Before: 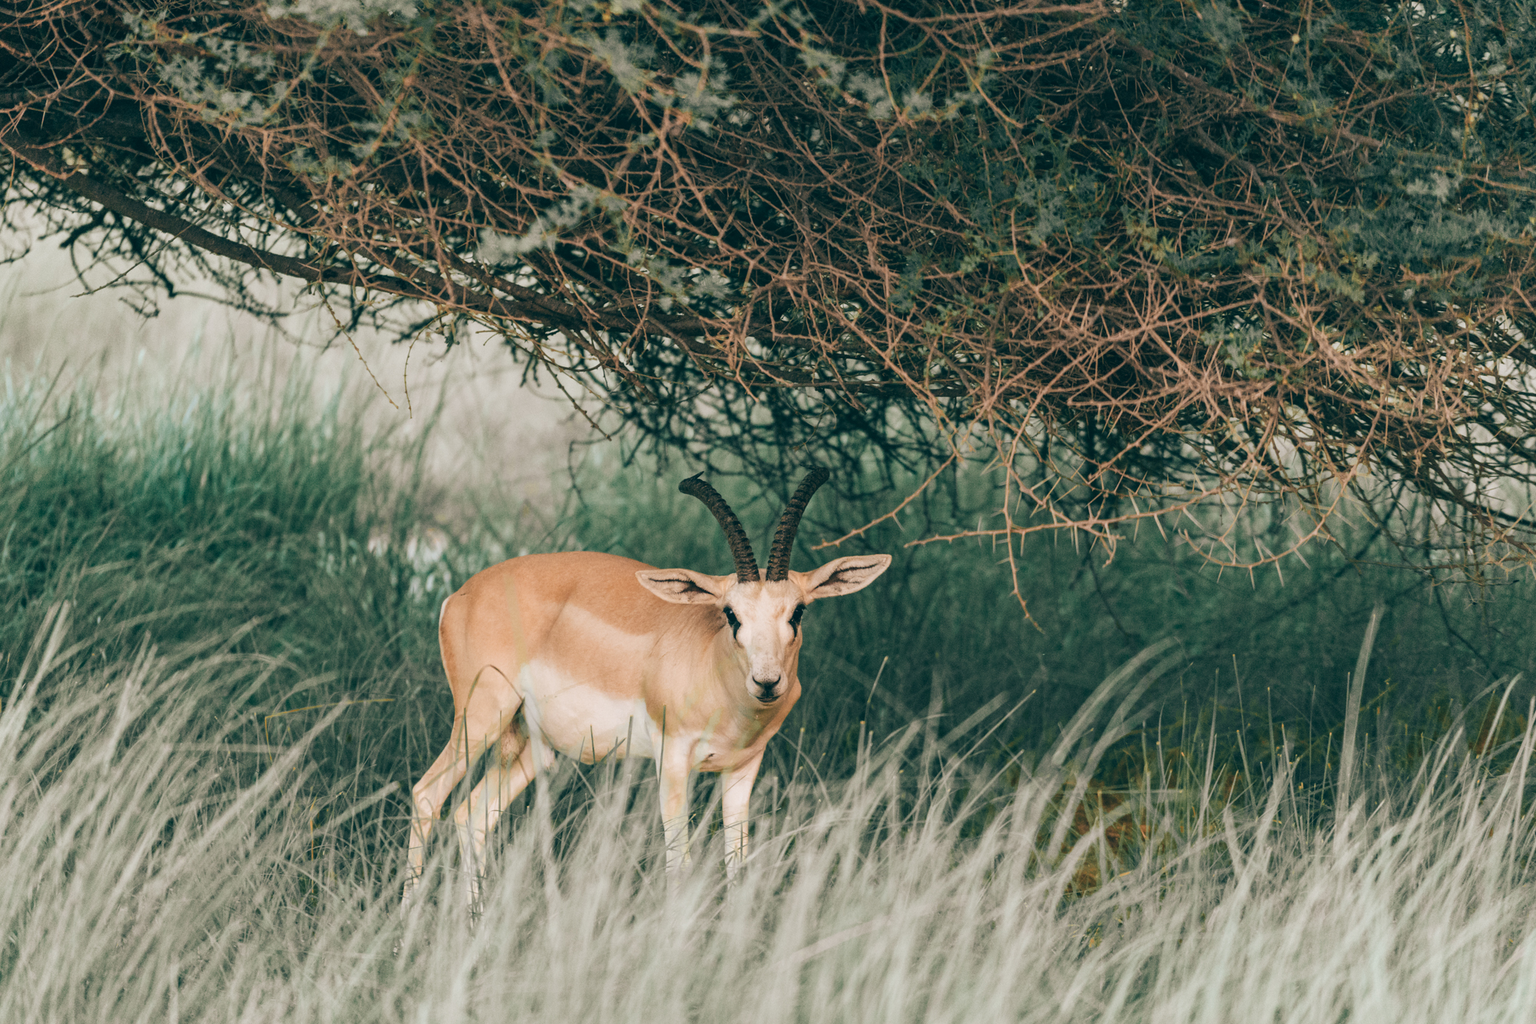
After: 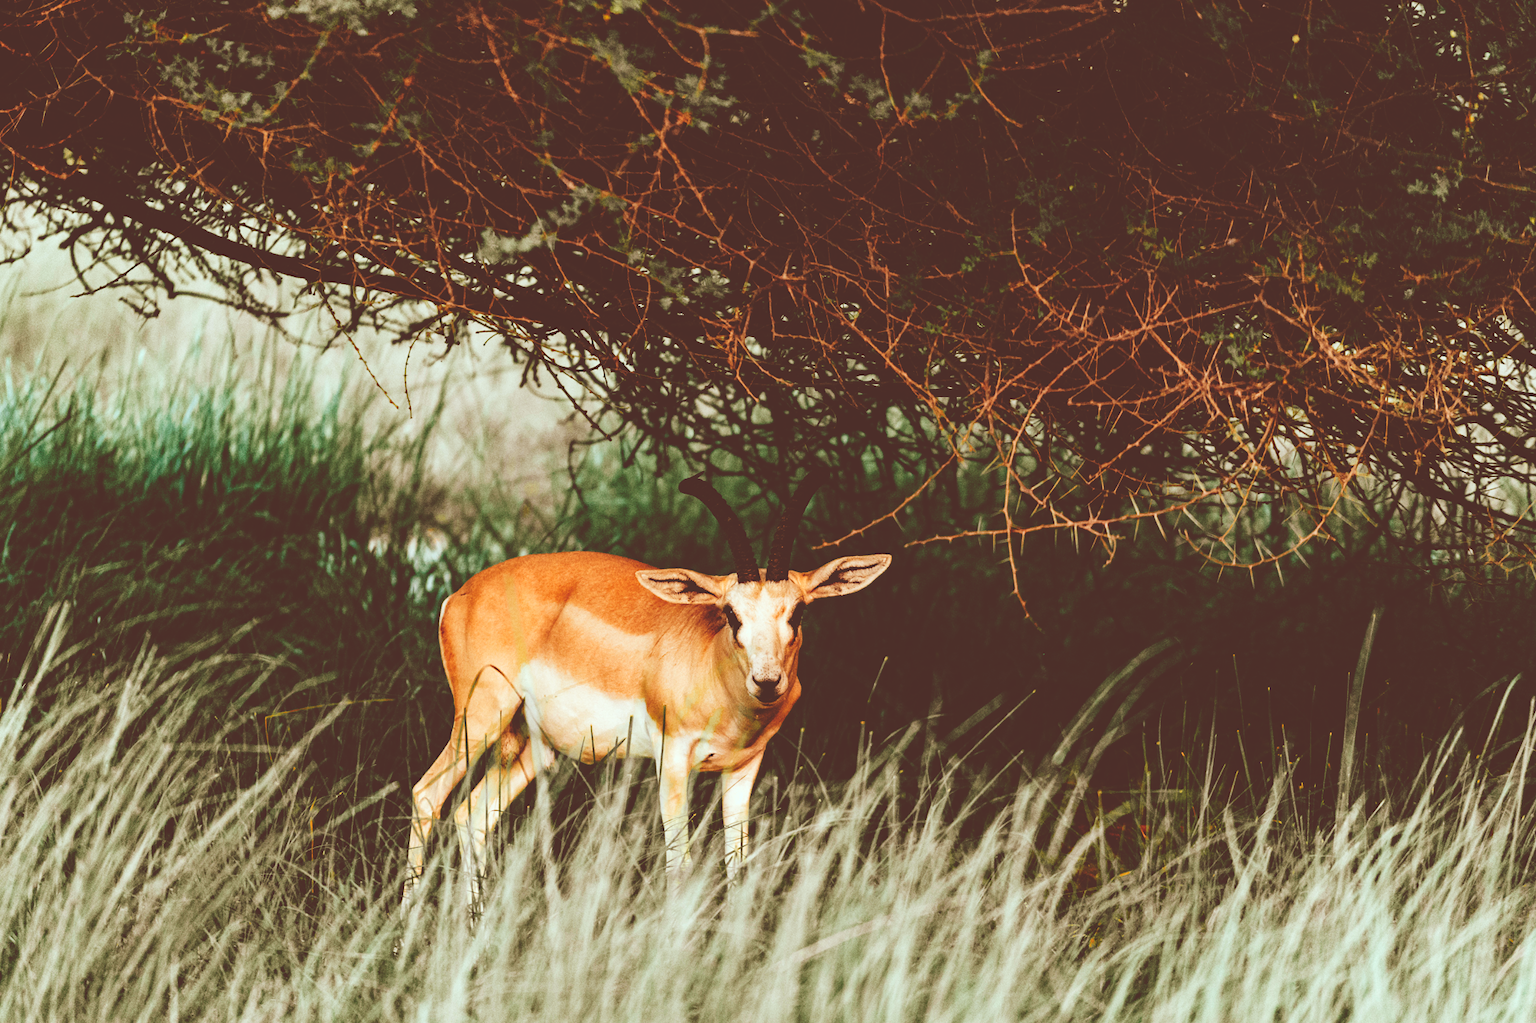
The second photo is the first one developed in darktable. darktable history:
base curve: curves: ch0 [(0, 0.036) (0.083, 0.04) (0.804, 1)], preserve colors none
tone curve: curves: ch0 [(0, 0) (0.004, 0.001) (0.133, 0.112) (0.325, 0.362) (0.832, 0.893) (1, 1)], preserve colors none
haze removal: adaptive false
color correction: highlights a* -7.21, highlights b* -0.198, shadows a* 20.14, shadows b* 12.39
